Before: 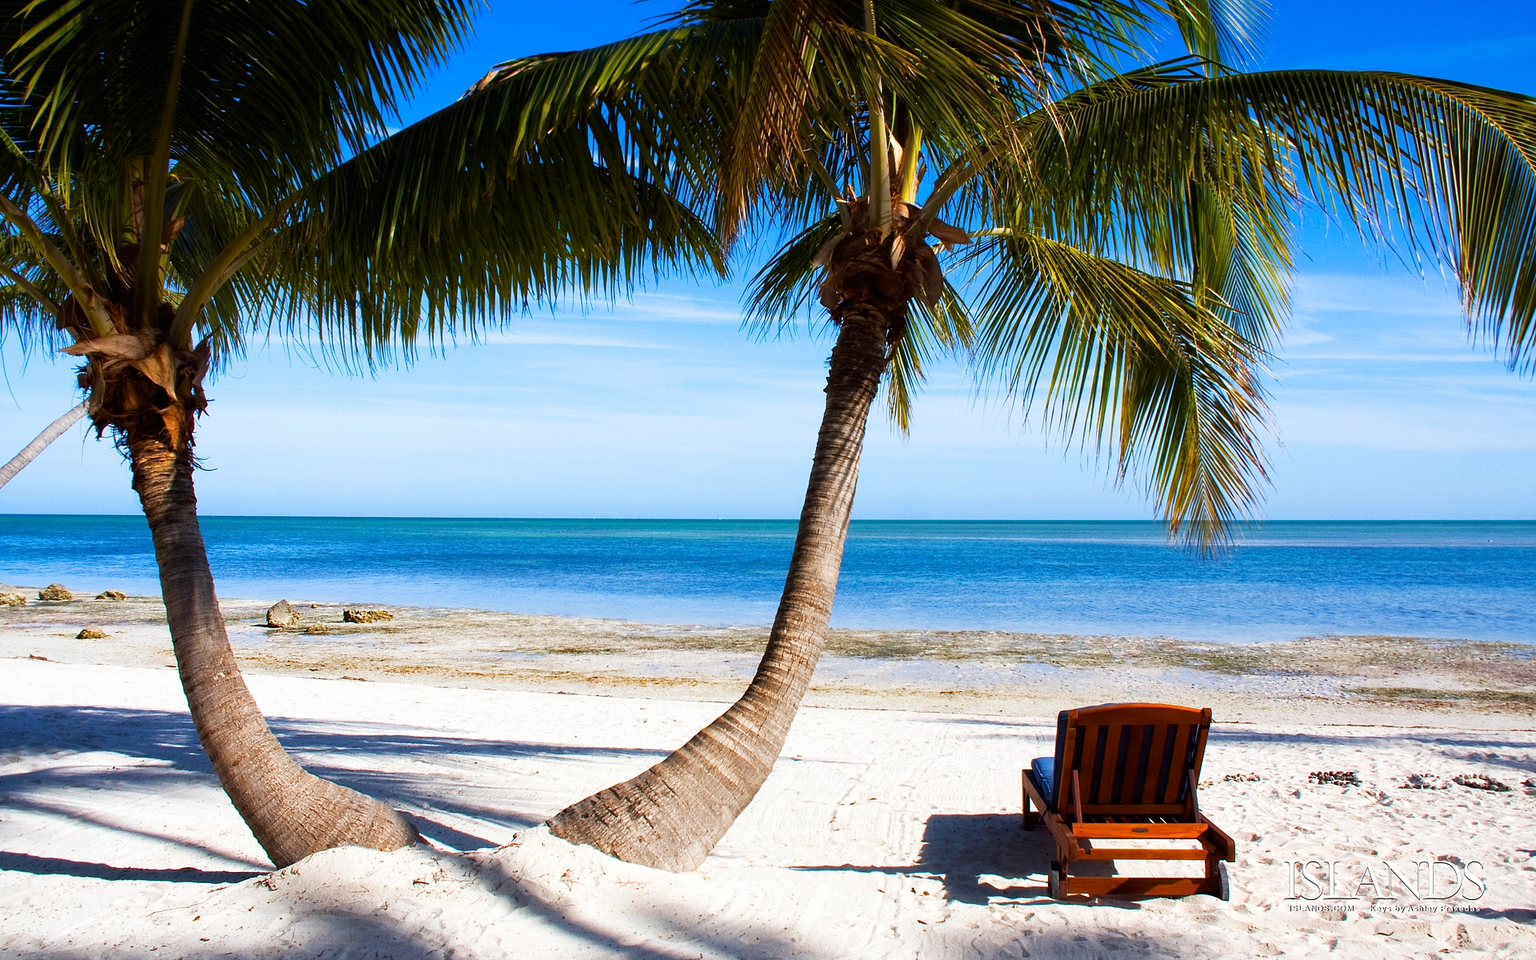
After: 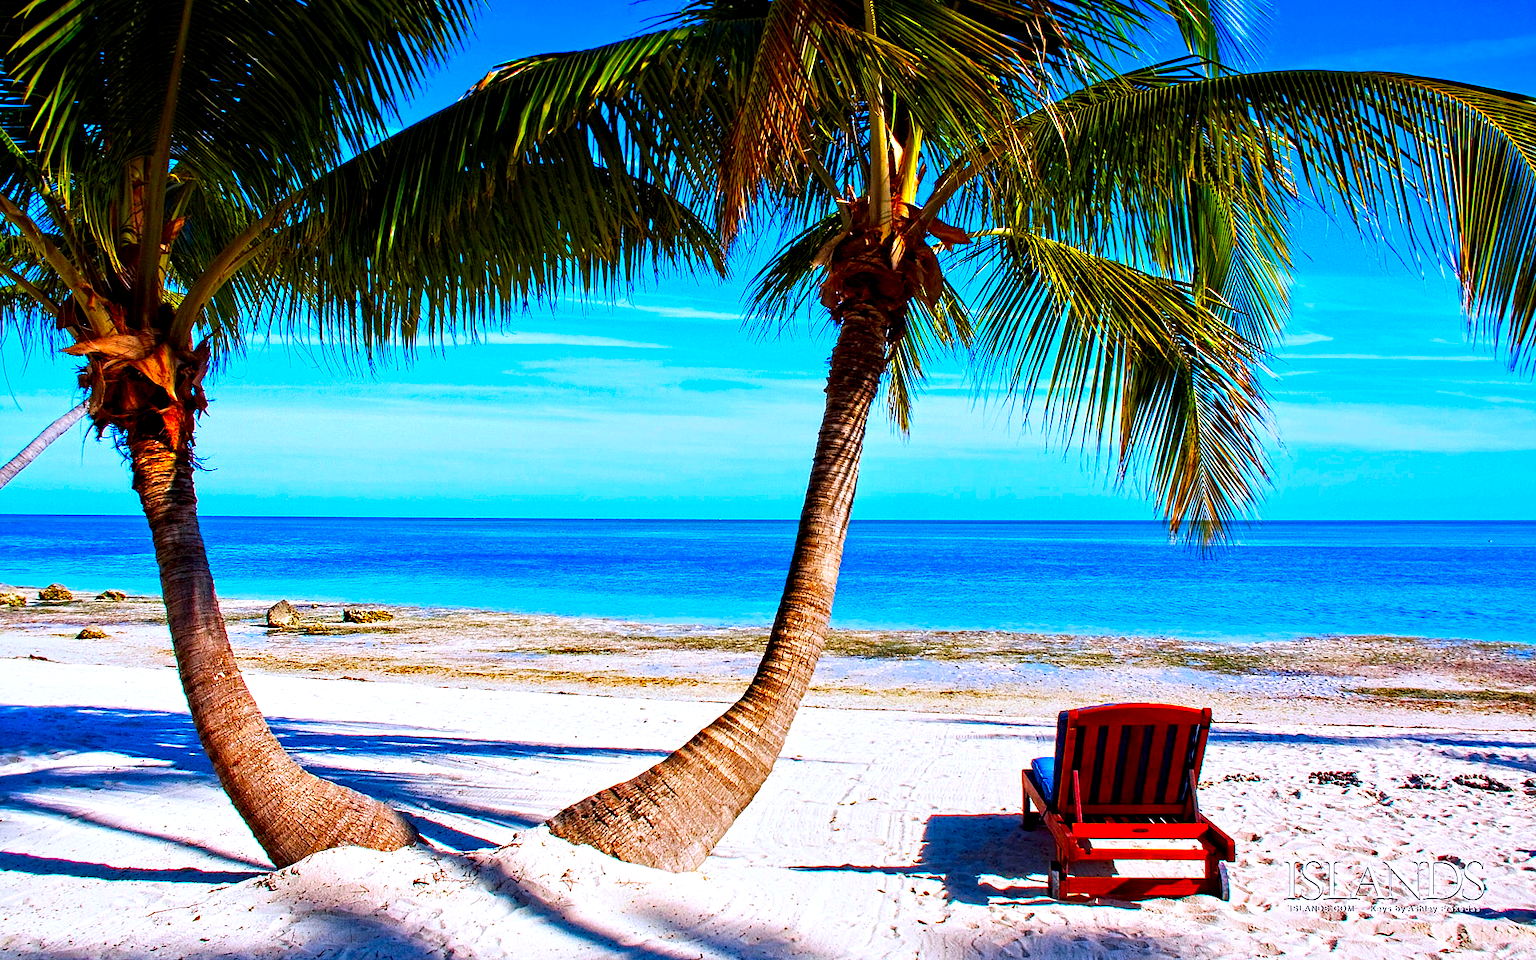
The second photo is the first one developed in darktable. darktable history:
color correction: highlights a* 1.59, highlights b* -1.7, saturation 2.48
white balance: red 0.98, blue 1.034
contrast equalizer: octaves 7, y [[0.5, 0.542, 0.583, 0.625, 0.667, 0.708], [0.5 ×6], [0.5 ×6], [0 ×6], [0 ×6]]
